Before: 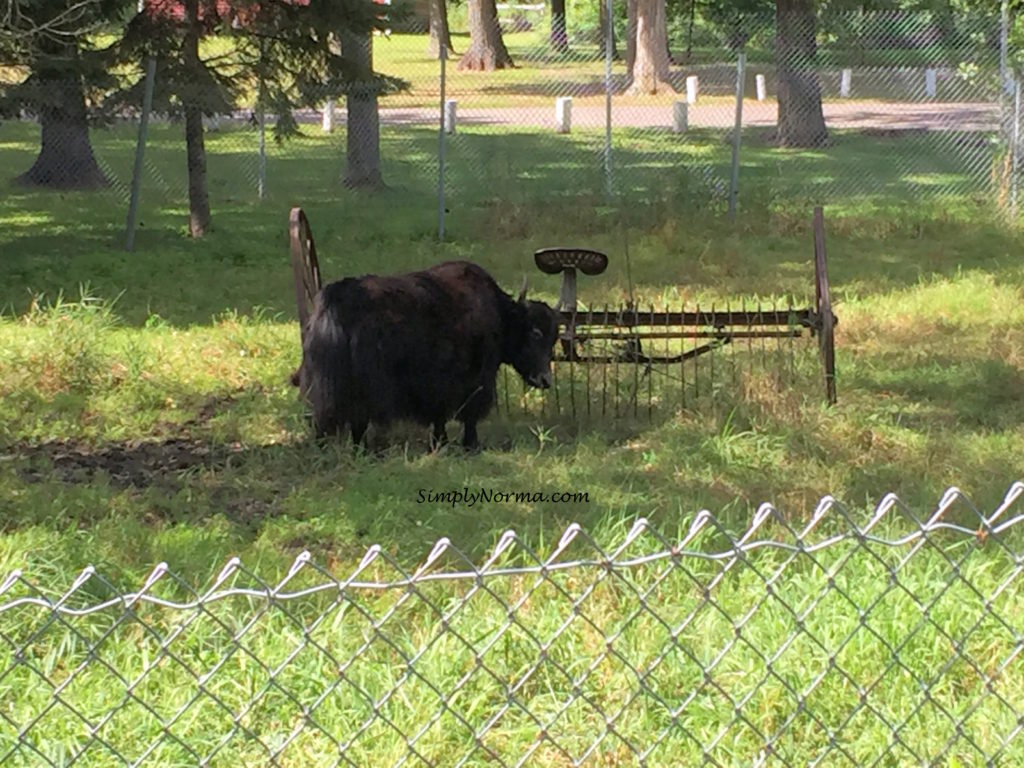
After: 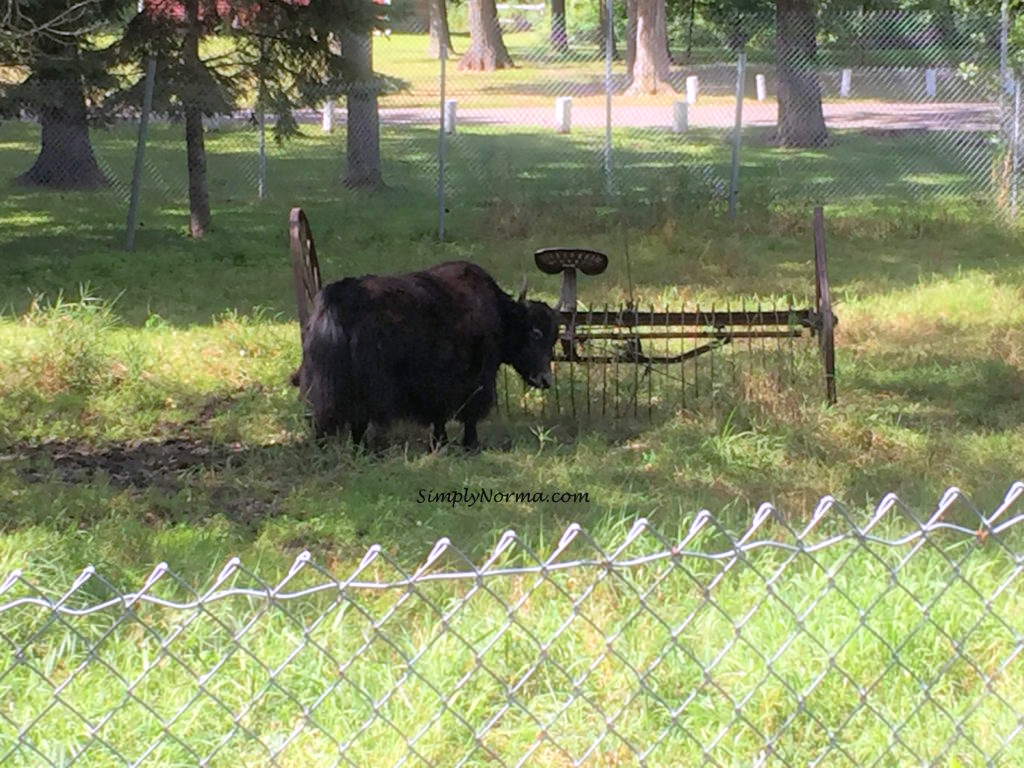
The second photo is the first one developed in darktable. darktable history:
white balance: red 1.004, blue 1.096
bloom: size 5%, threshold 95%, strength 15%
